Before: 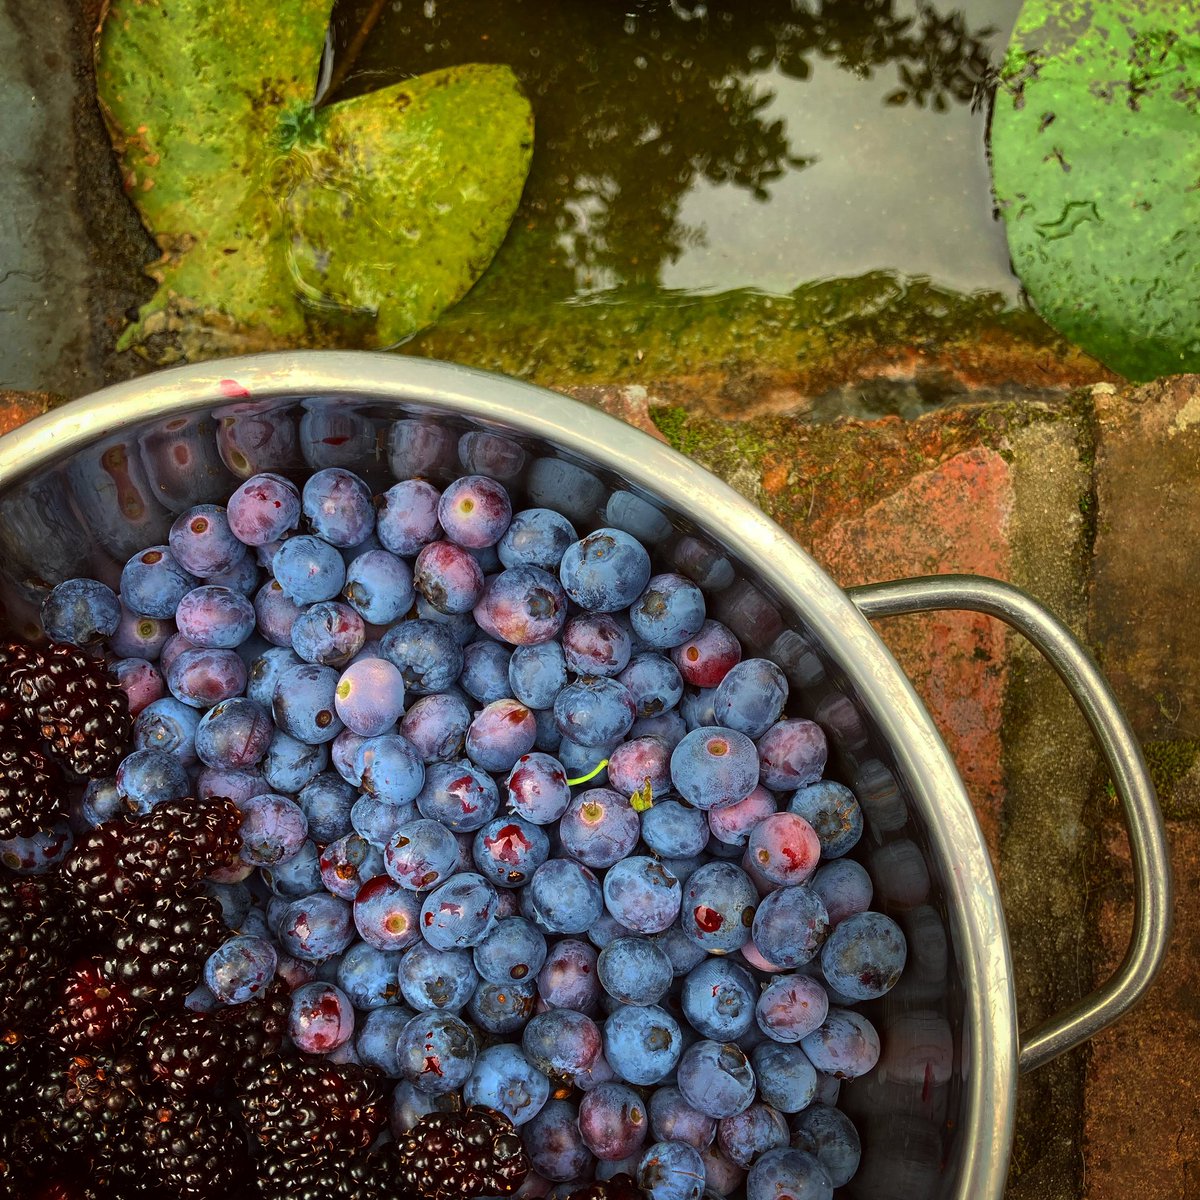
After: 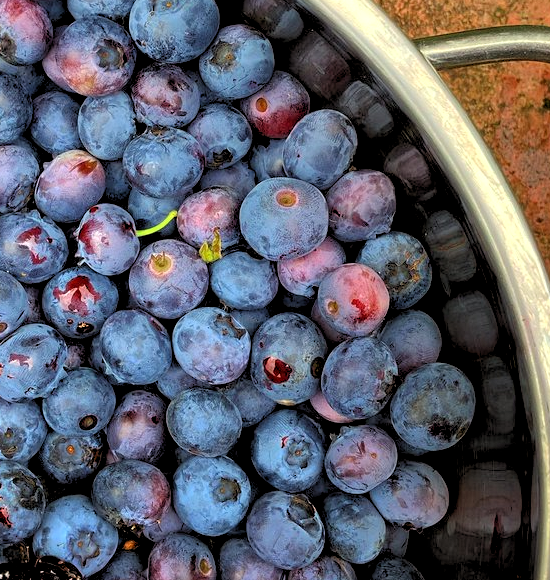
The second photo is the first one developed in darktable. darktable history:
crop: left 35.976%, top 45.819%, right 18.162%, bottom 5.807%
rgb levels: levels [[0.013, 0.434, 0.89], [0, 0.5, 1], [0, 0.5, 1]]
